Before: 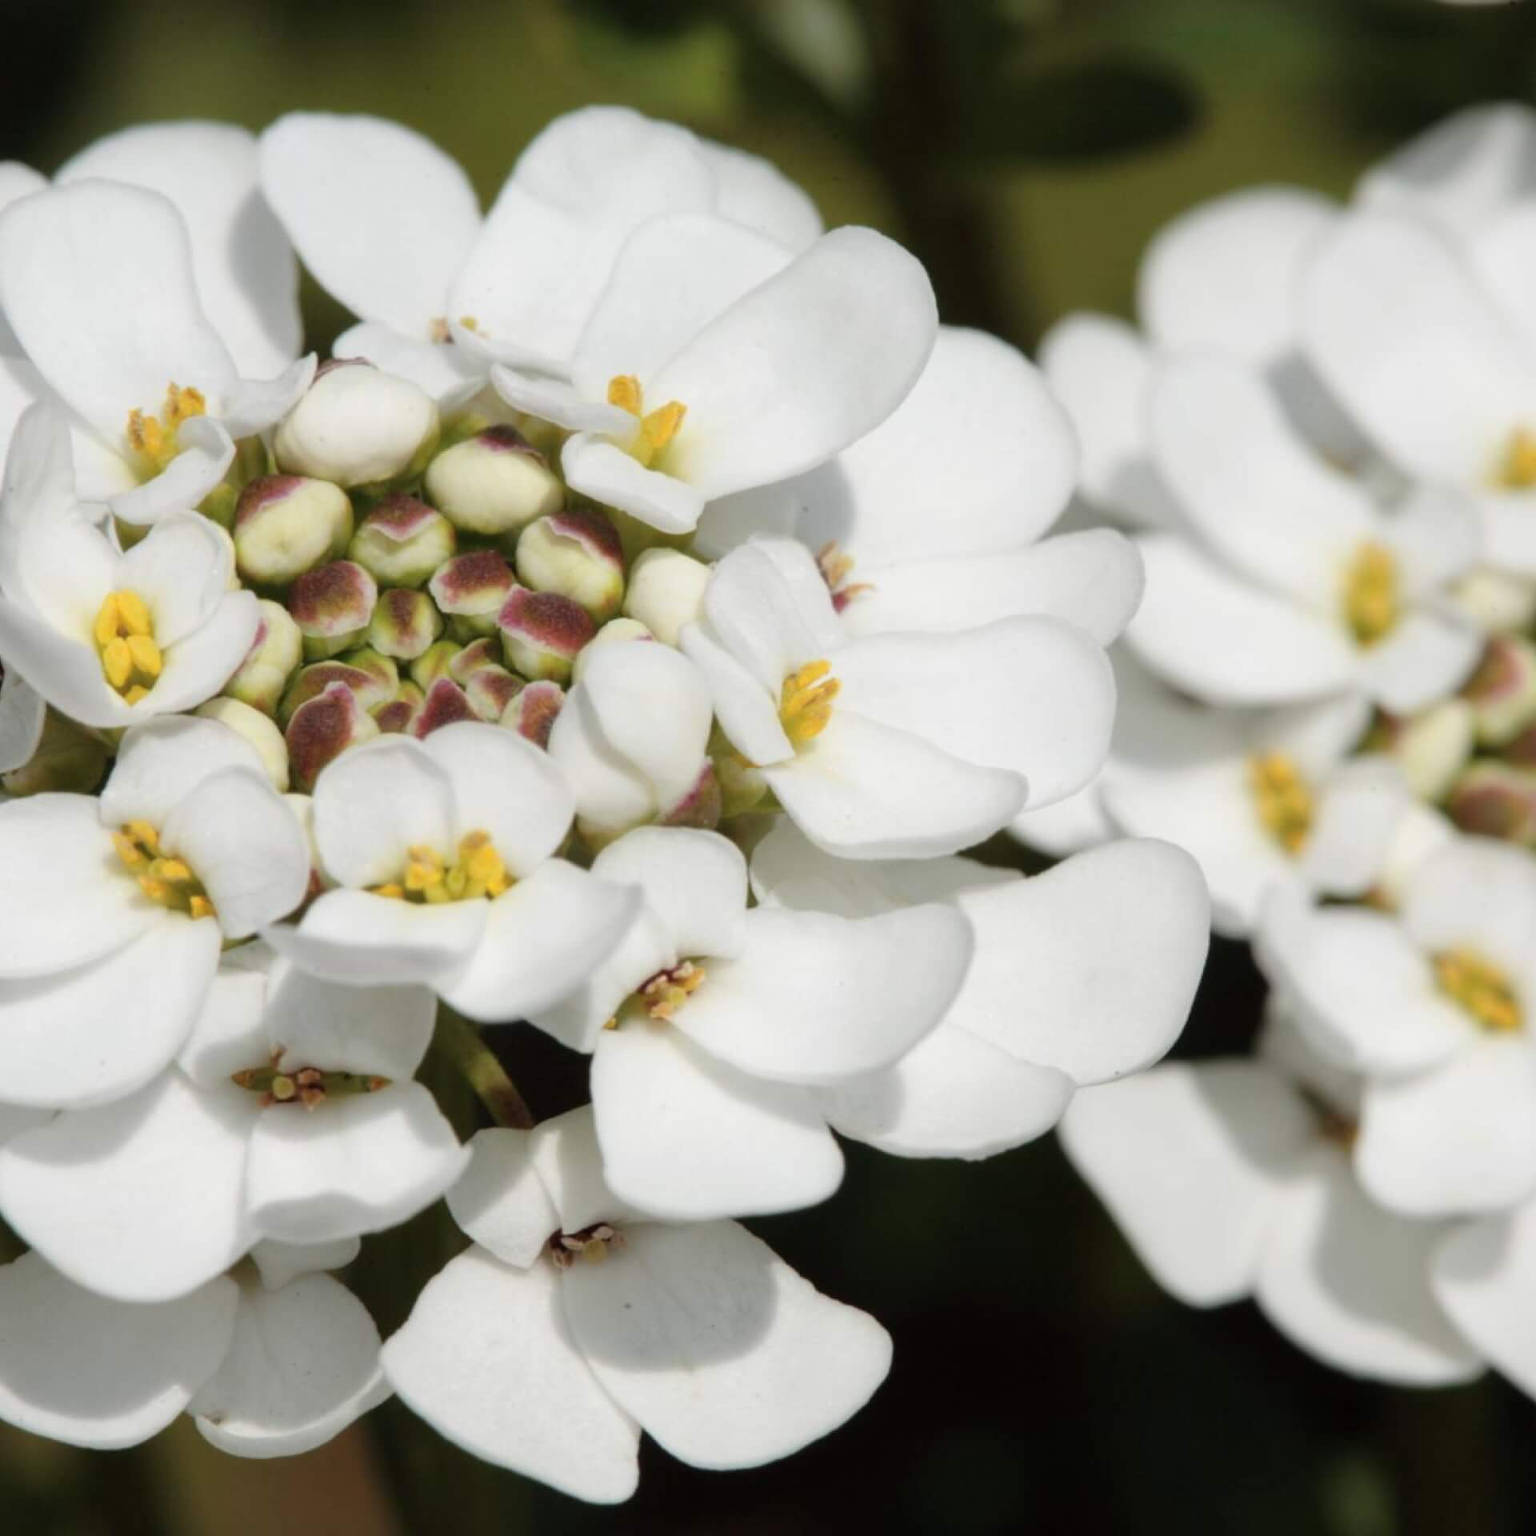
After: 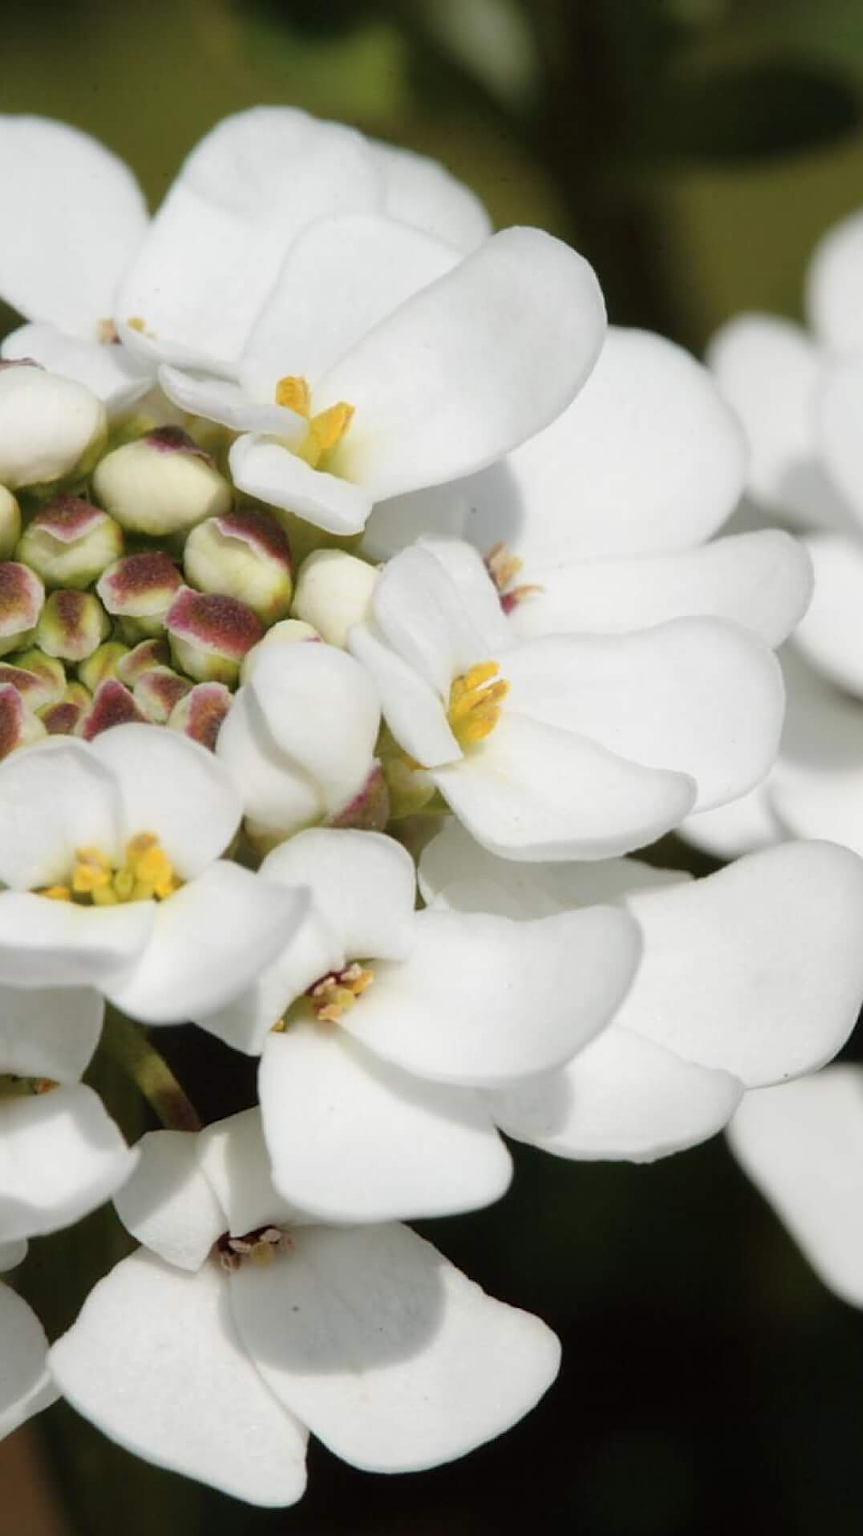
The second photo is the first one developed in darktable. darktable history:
white balance: red 1, blue 1
crop: left 21.674%, right 22.086%
sharpen: on, module defaults
